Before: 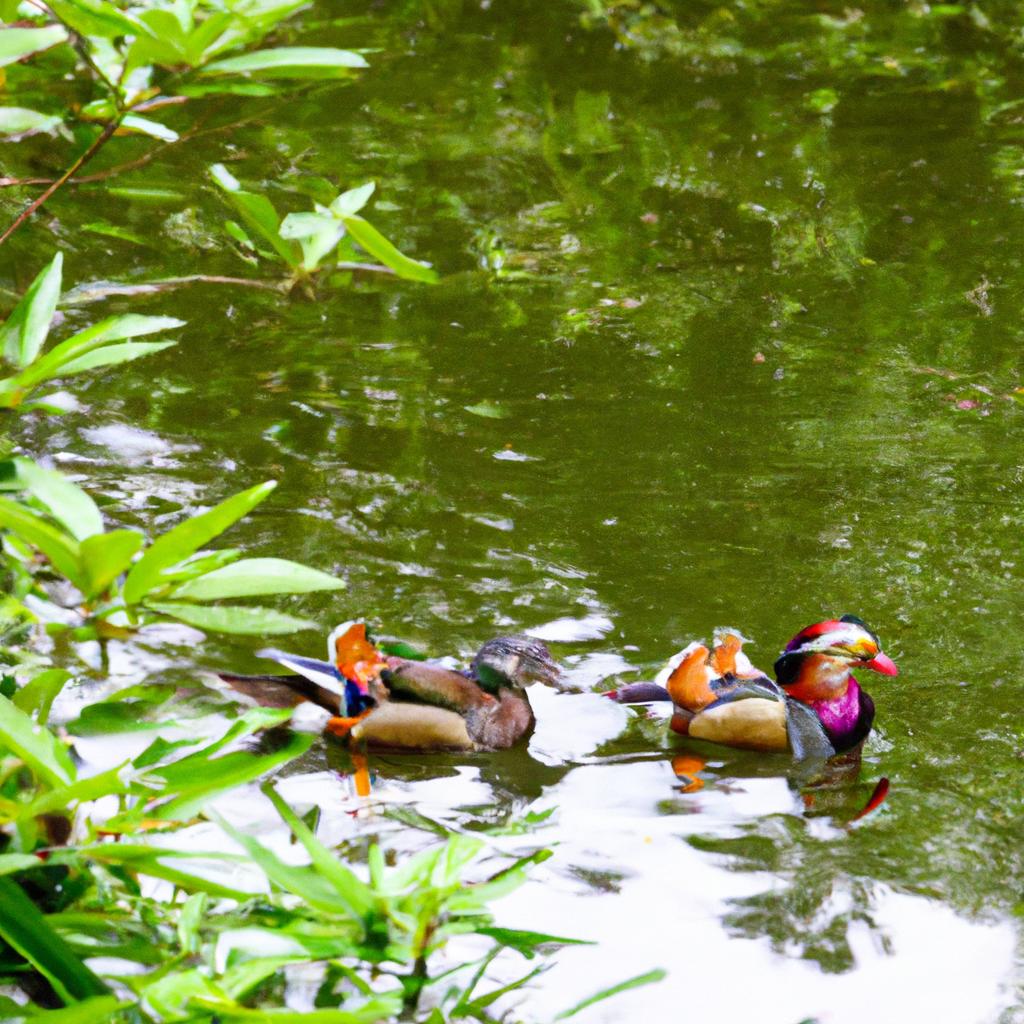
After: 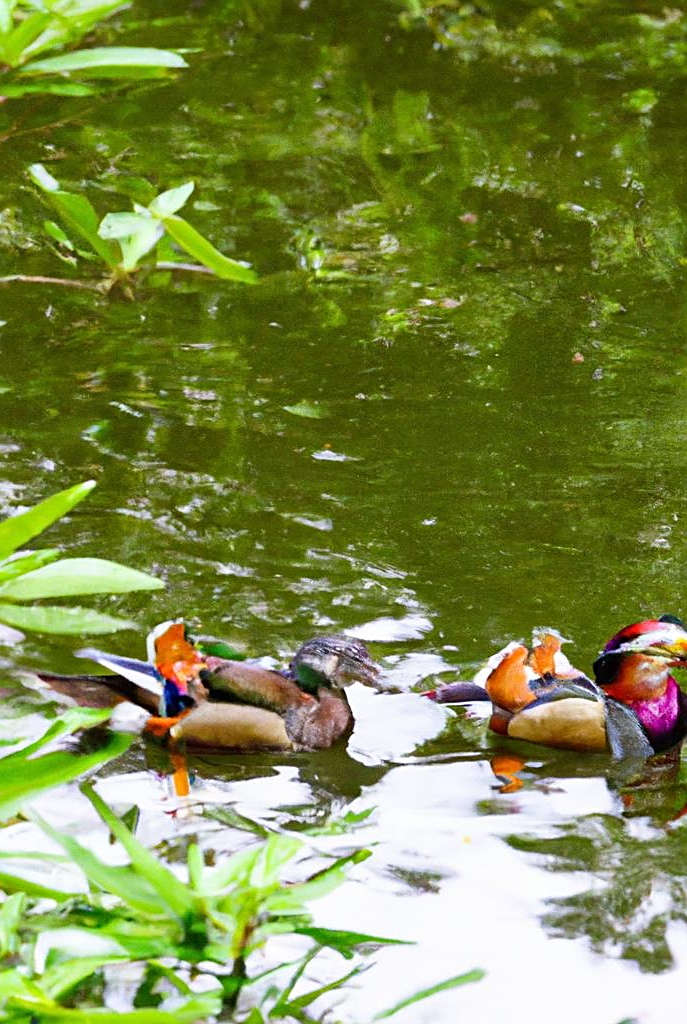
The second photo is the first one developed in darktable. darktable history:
sharpen: on, module defaults
crop and rotate: left 17.732%, right 15.119%
